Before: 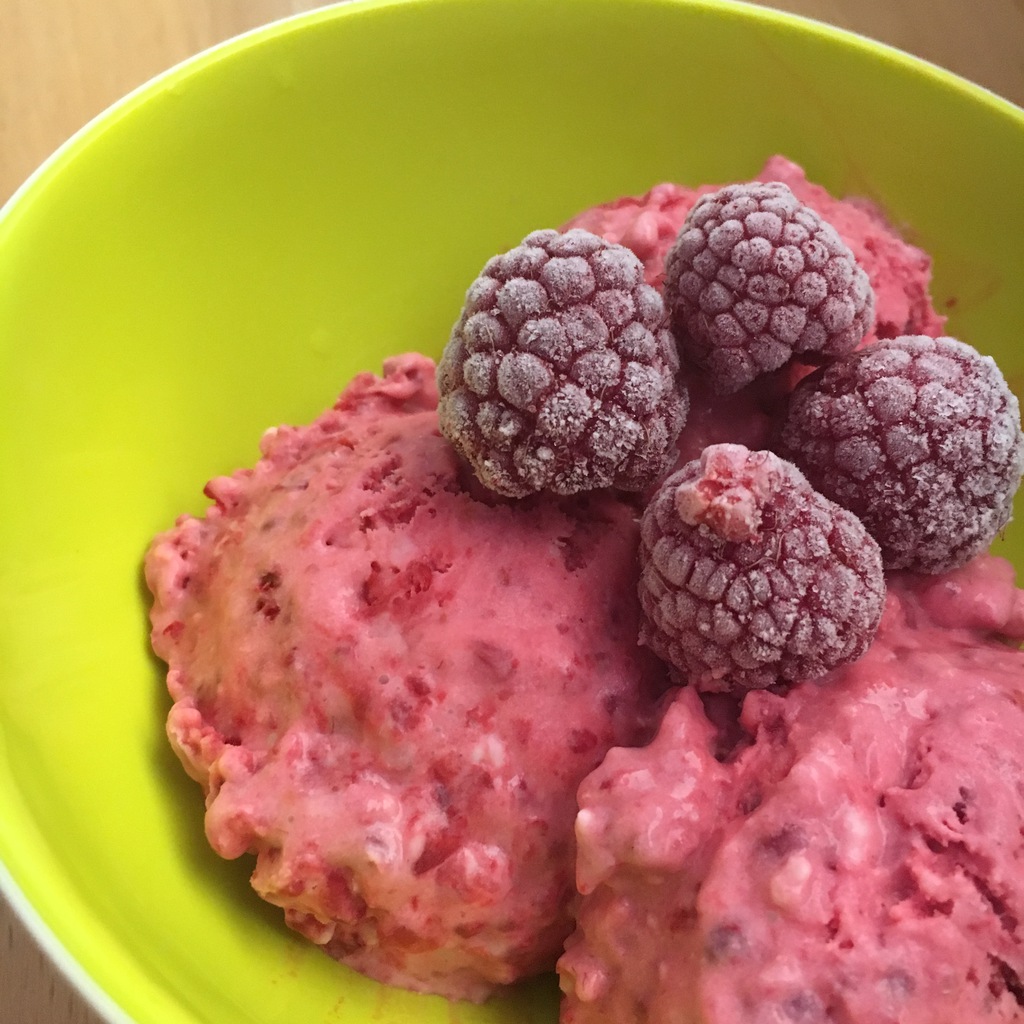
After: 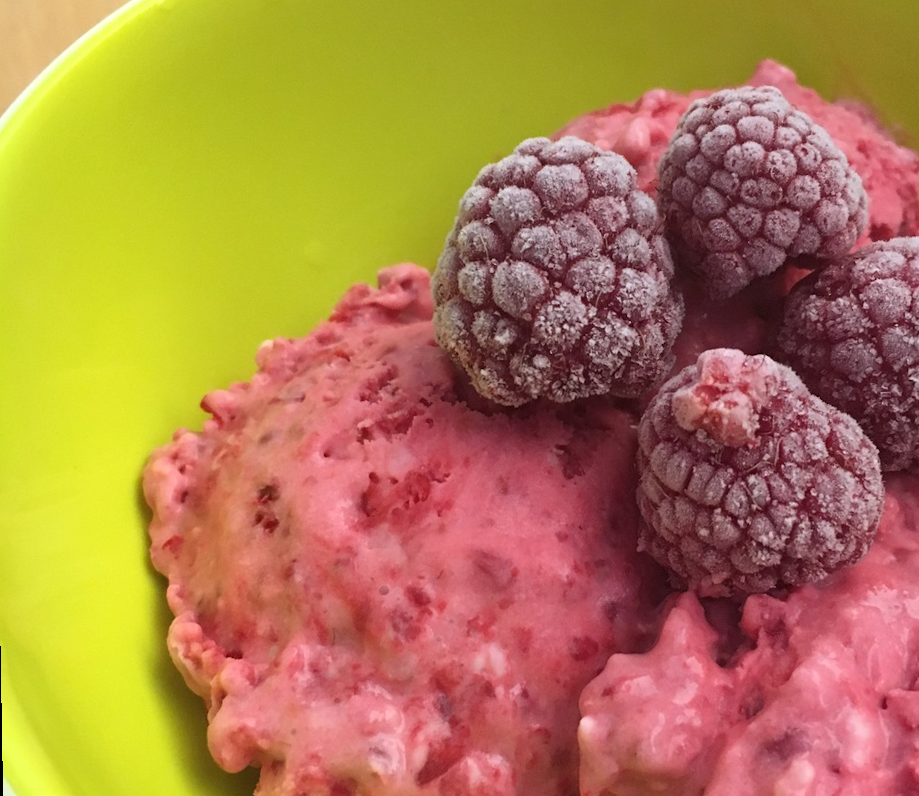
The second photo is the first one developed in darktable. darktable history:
rotate and perspective: rotation -1°, crop left 0.011, crop right 0.989, crop top 0.025, crop bottom 0.975
crop: top 7.49%, right 9.717%, bottom 11.943%
